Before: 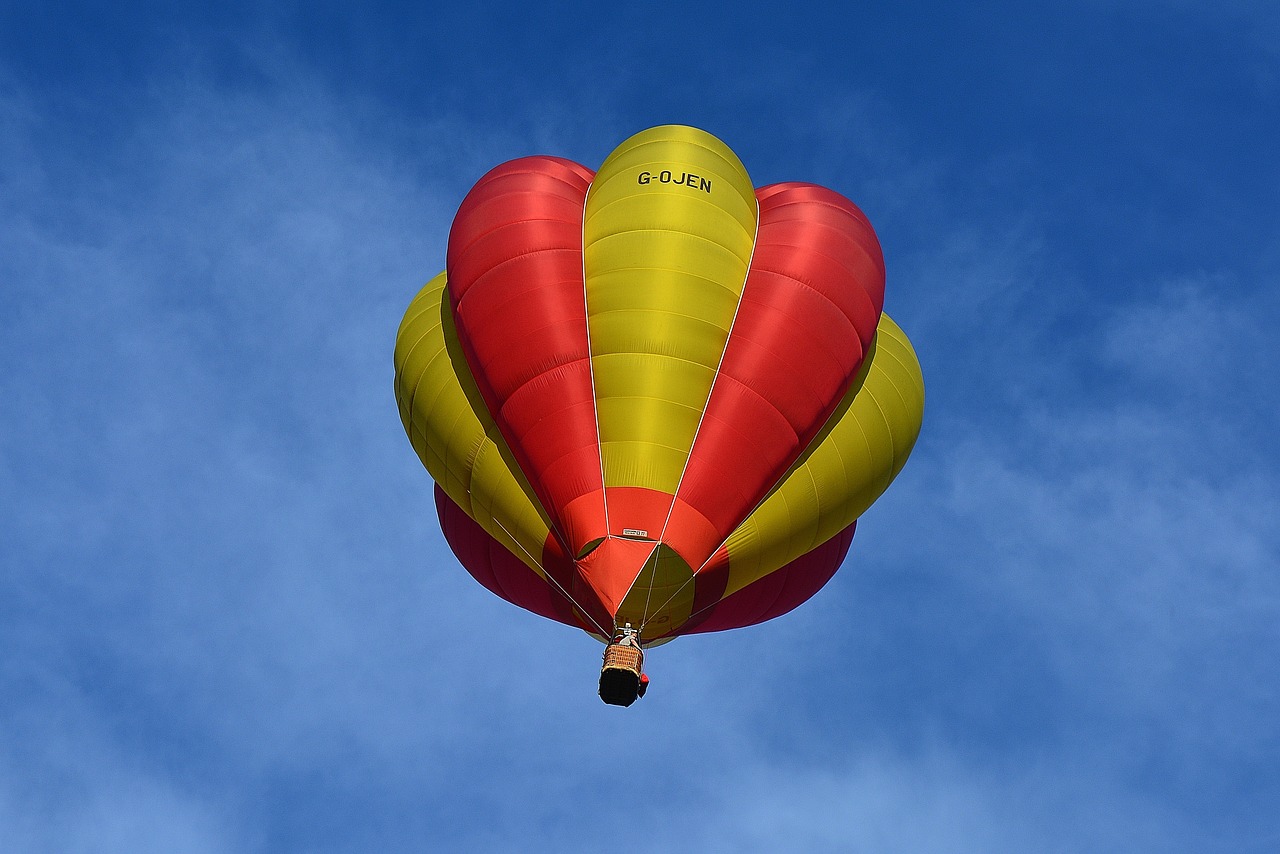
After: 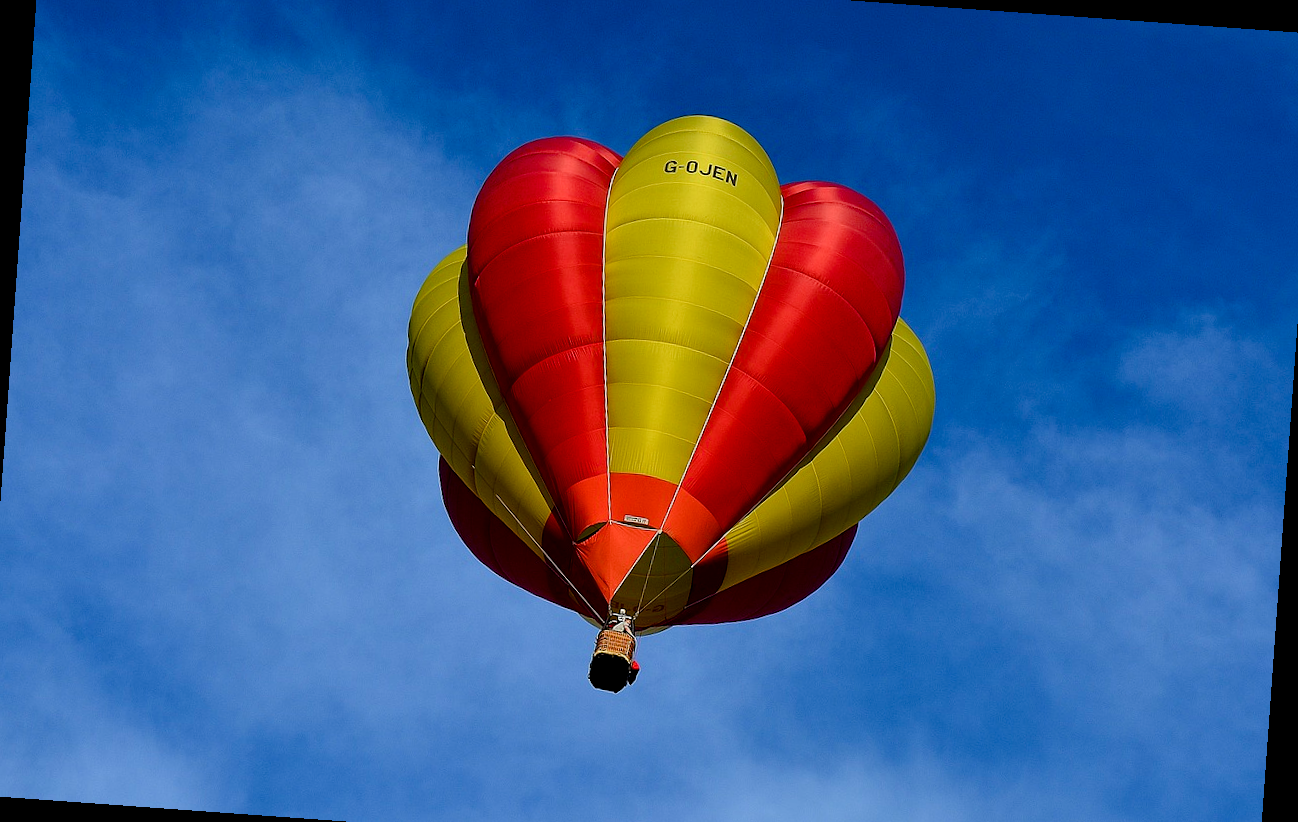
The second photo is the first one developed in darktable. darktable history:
tone curve: curves: ch0 [(0, 0) (0.161, 0.144) (0.501, 0.497) (1, 1)], color space Lab, linked channels, preserve colors none
crop: left 1.507%, top 6.147%, right 1.379%, bottom 6.637%
color balance rgb: perceptual saturation grading › global saturation 20%, perceptual saturation grading › highlights -25%, perceptual saturation grading › shadows 25%
rotate and perspective: rotation 4.1°, automatic cropping off
exposure: black level correction 0.009, exposure 0.014 EV, compensate highlight preservation false
white balance: emerald 1
